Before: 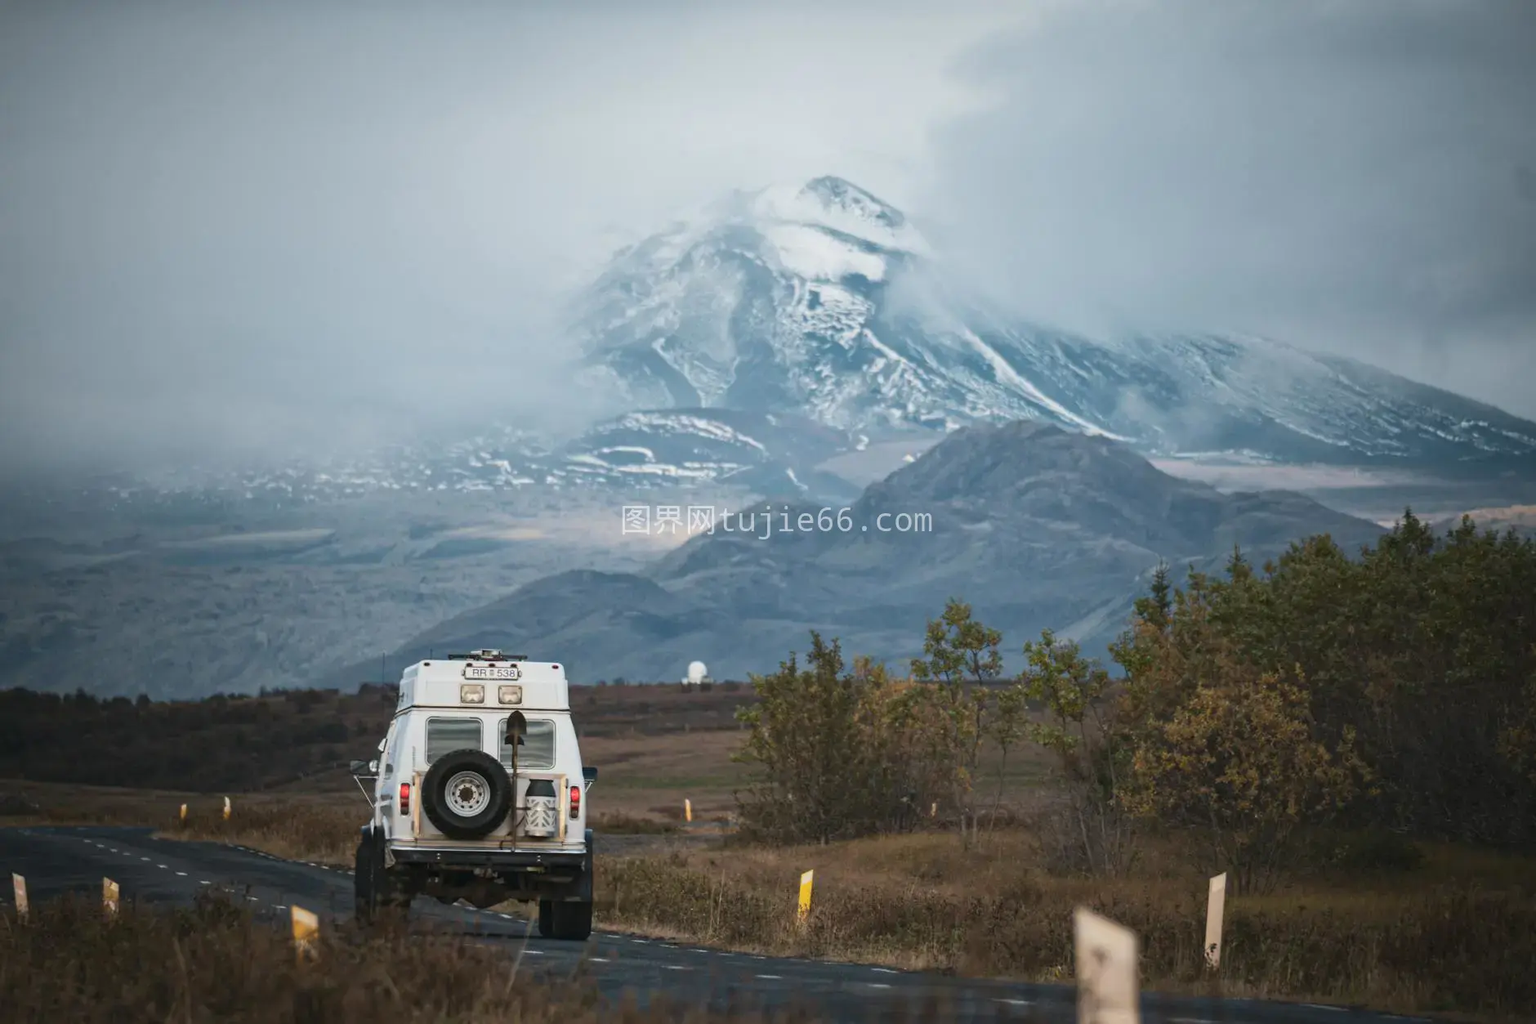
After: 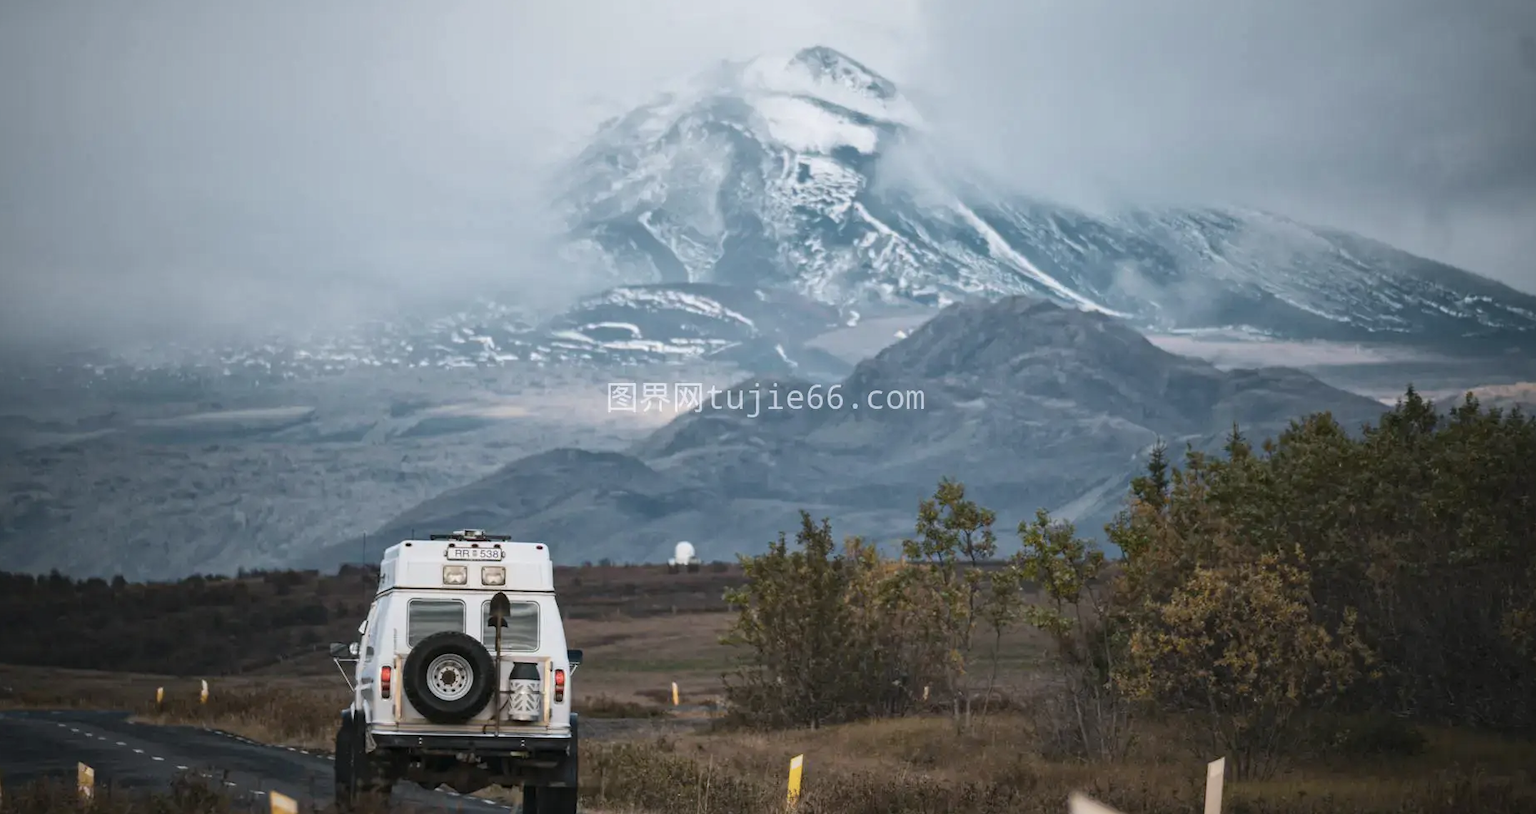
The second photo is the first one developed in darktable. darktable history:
color balance rgb: linear chroma grading › global chroma 15%, perceptual saturation grading › global saturation 30%
crop and rotate: left 1.814%, top 12.818%, right 0.25%, bottom 9.225%
white balance: red 1.004, blue 1.024
local contrast: mode bilateral grid, contrast 20, coarseness 50, detail 120%, midtone range 0.2
color correction: saturation 0.57
